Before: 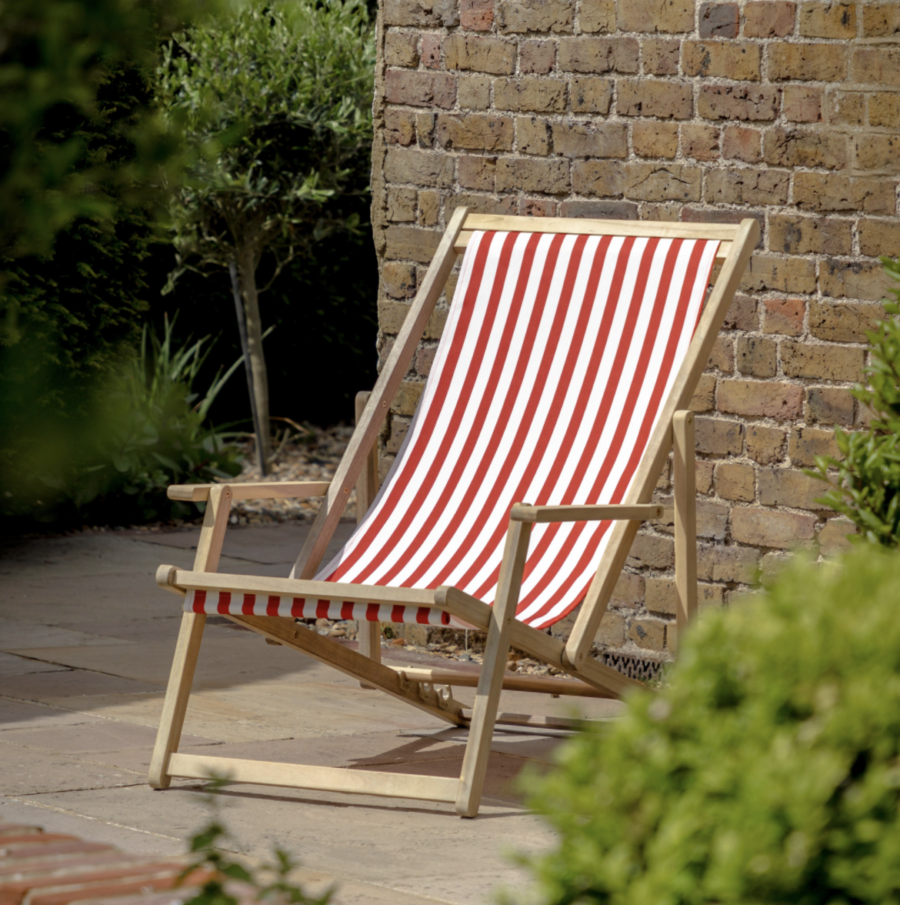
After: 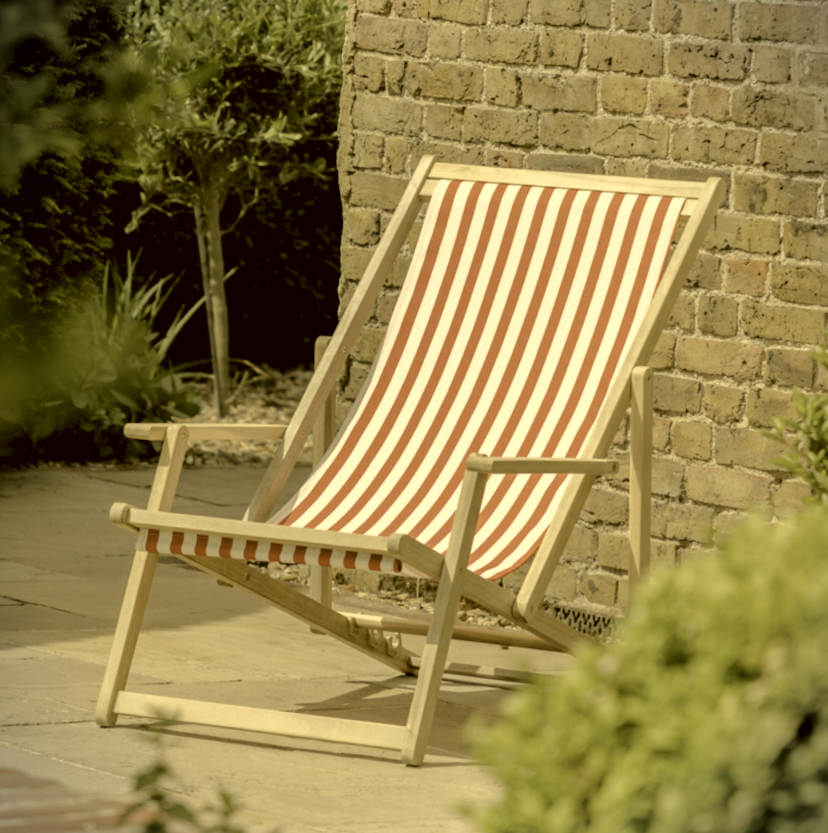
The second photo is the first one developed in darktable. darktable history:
crop and rotate: angle -2.03°, left 3.163%, top 4.272%, right 1.539%, bottom 0.42%
contrast brightness saturation: brightness 0.187, saturation -0.502
color correction: highlights a* 0.117, highlights b* 29.24, shadows a* -0.306, shadows b* 21.42
vignetting: fall-off start 100.5%, fall-off radius 65.08%, automatic ratio true, unbound false
